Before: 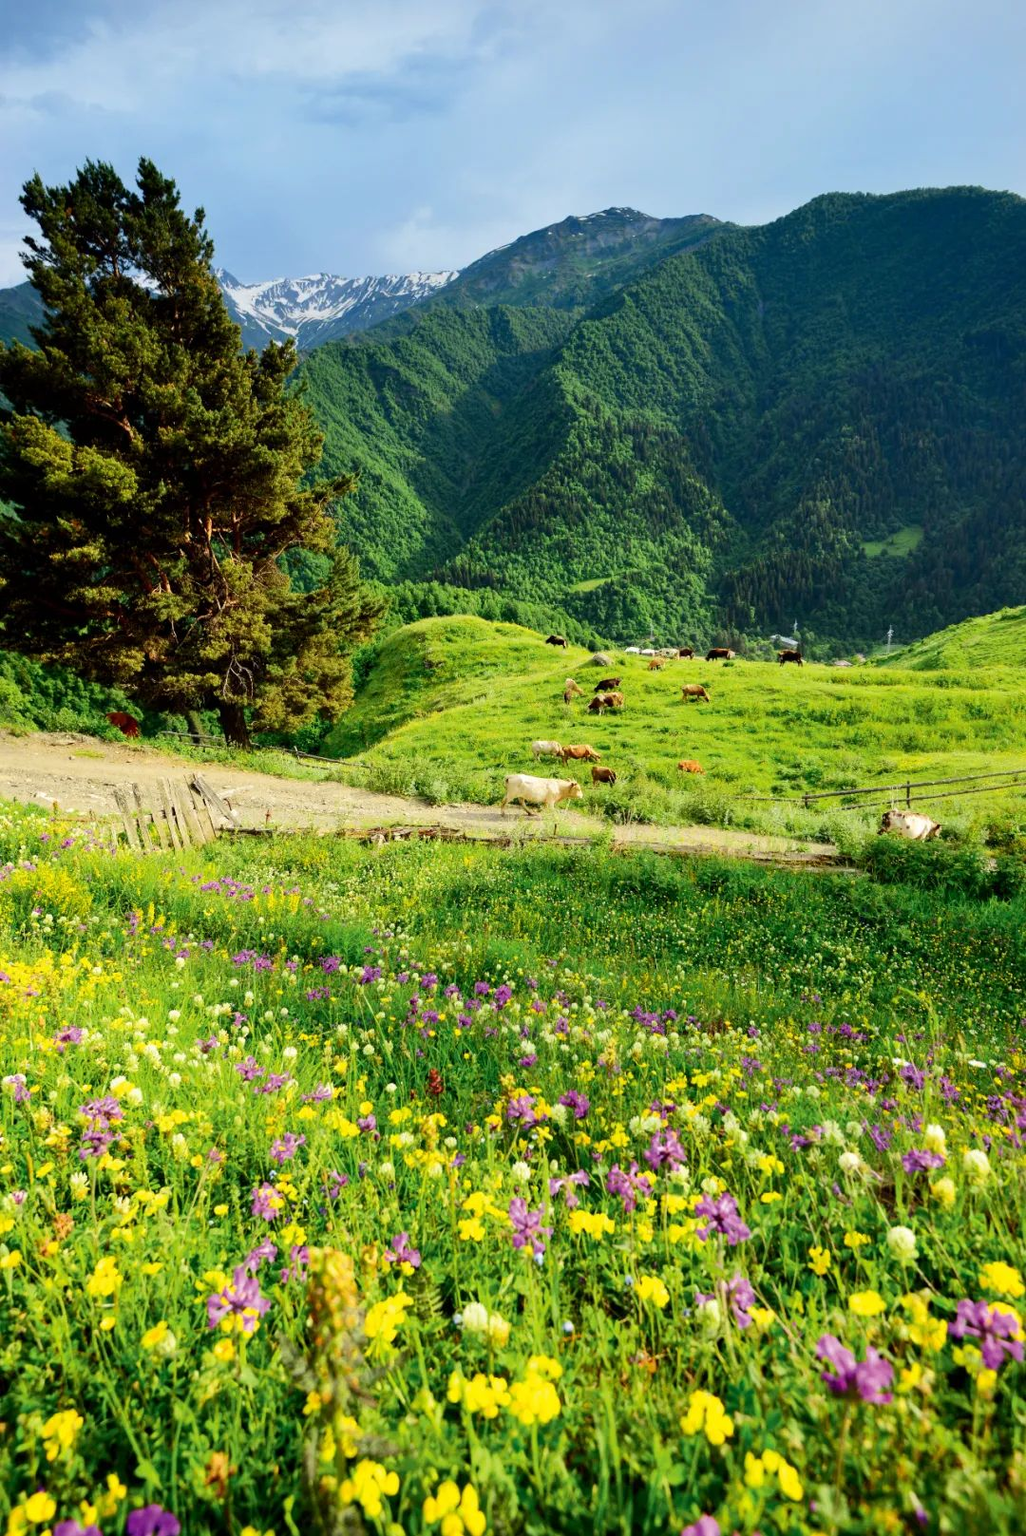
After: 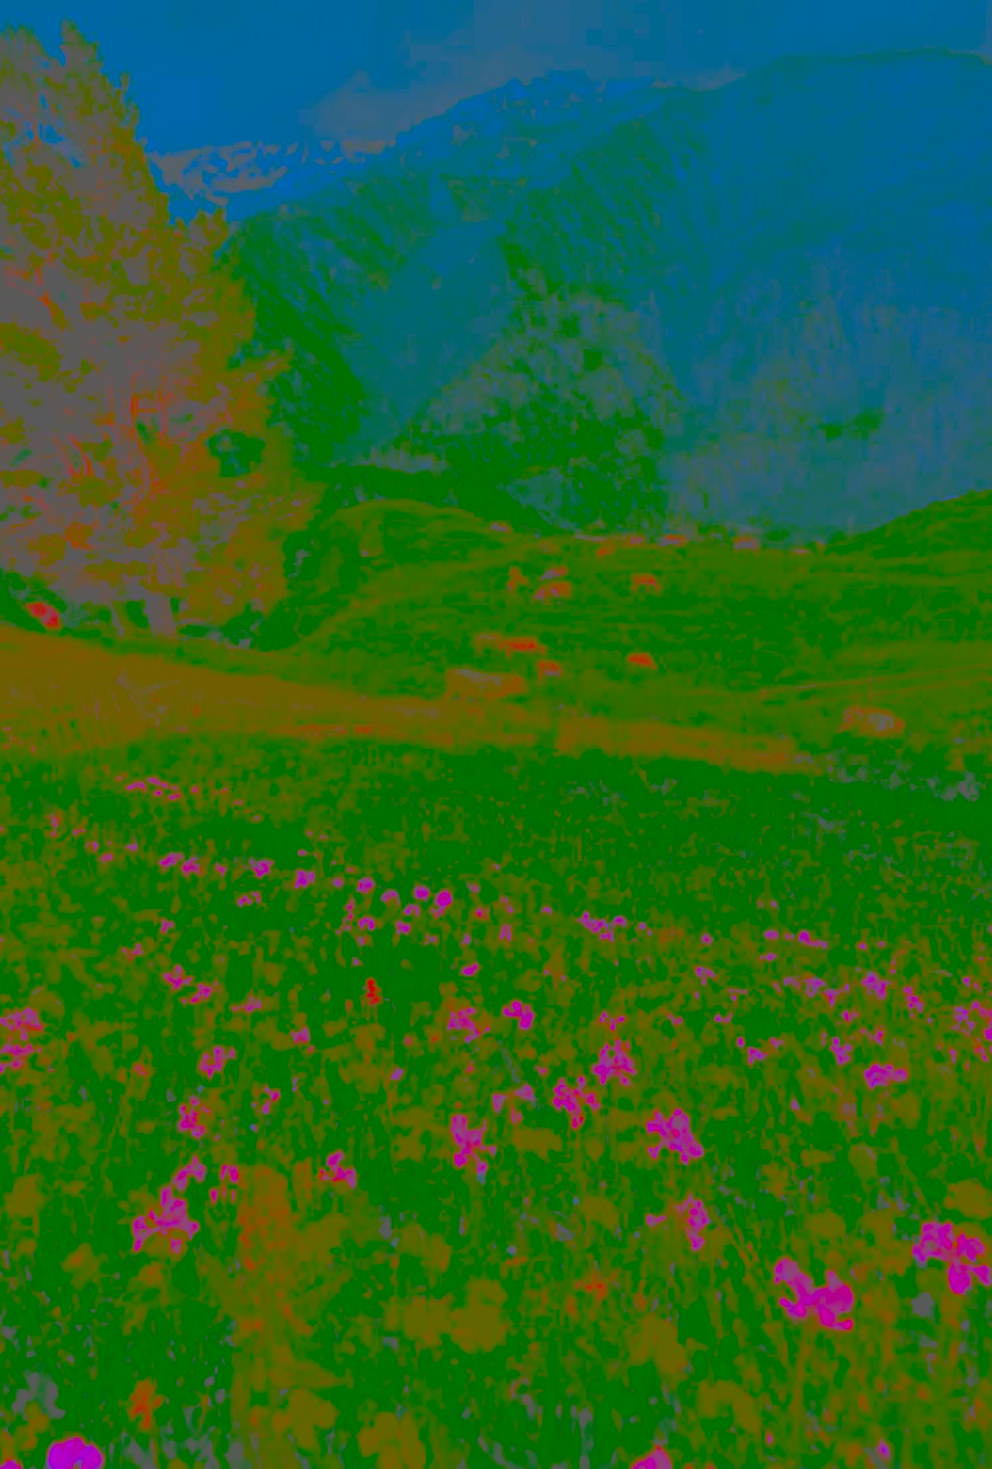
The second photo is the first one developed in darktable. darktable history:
contrast brightness saturation: contrast -0.972, brightness -0.172, saturation 0.767
crop and rotate: left 8.117%, top 9.092%
